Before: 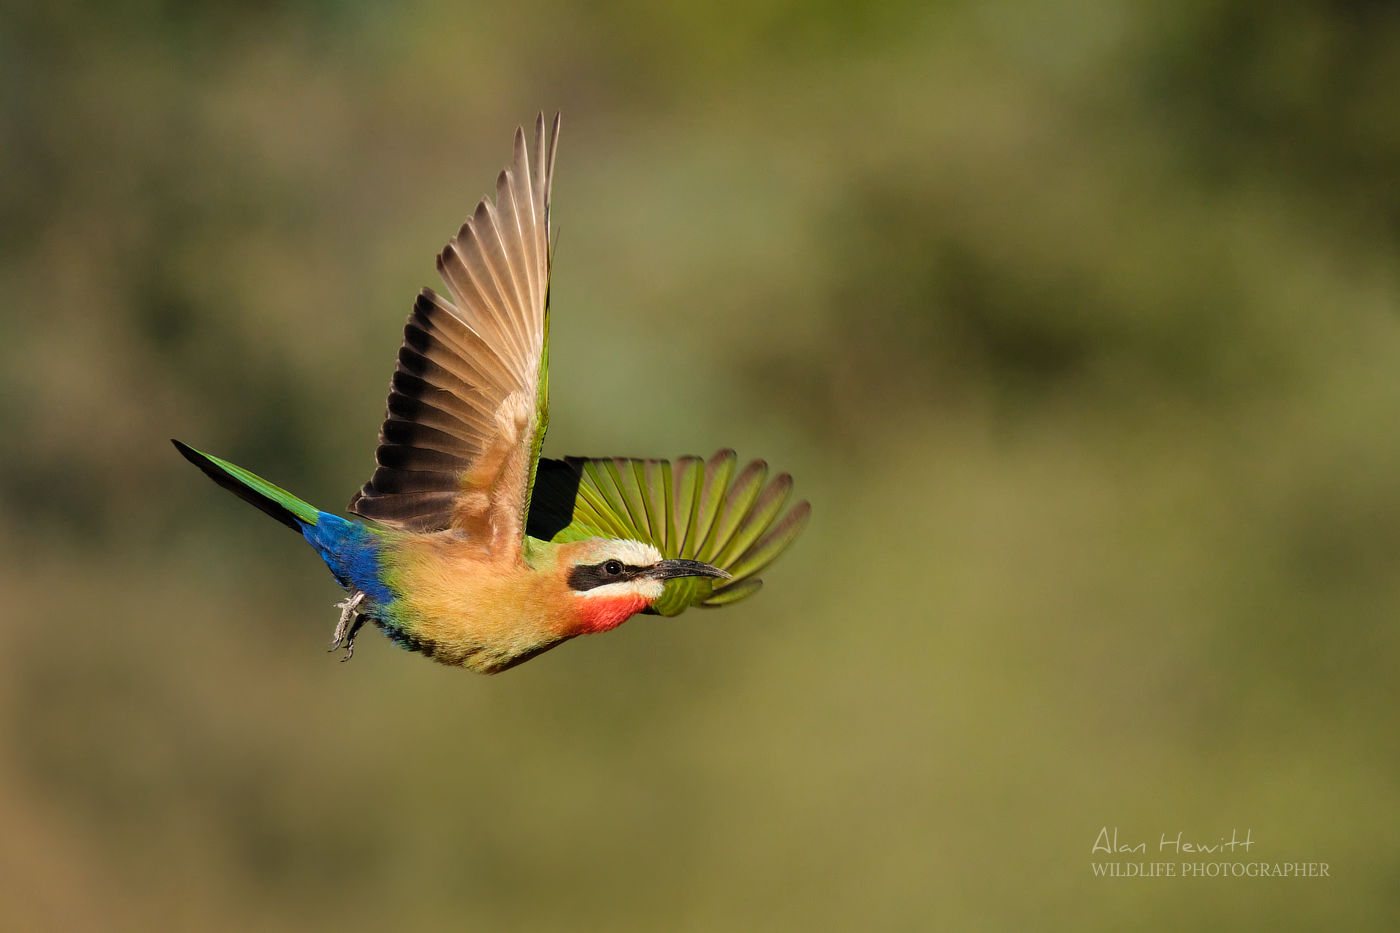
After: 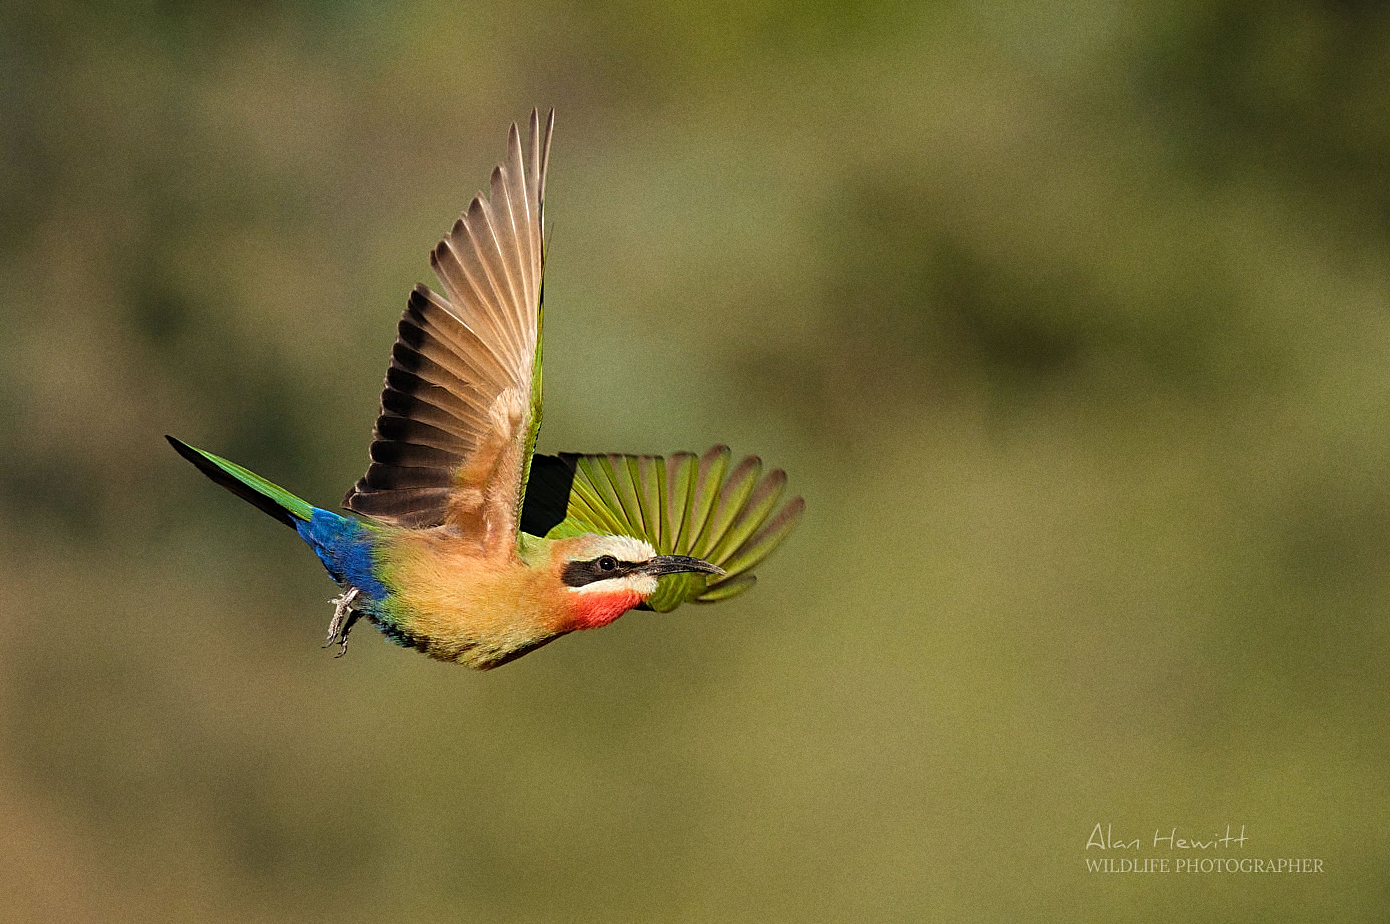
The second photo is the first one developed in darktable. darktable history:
grain: on, module defaults
sharpen: on, module defaults
crop: left 0.434%, top 0.485%, right 0.244%, bottom 0.386%
